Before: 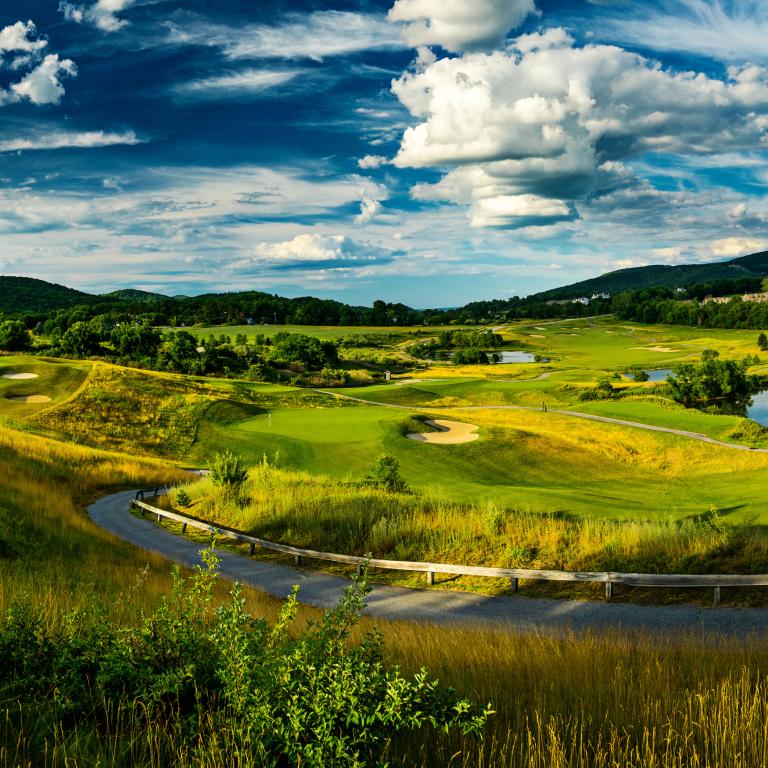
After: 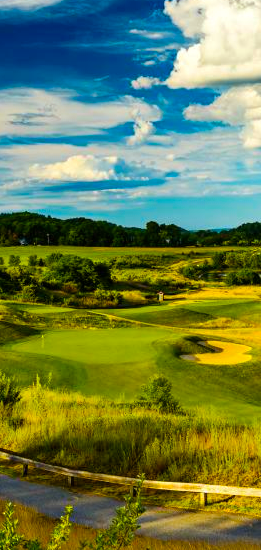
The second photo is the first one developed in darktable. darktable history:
crop and rotate: left 29.619%, top 10.366%, right 36.285%, bottom 17.95%
color balance rgb: power › chroma 1.037%, power › hue 26.47°, linear chroma grading › global chroma 25.33%, perceptual saturation grading › global saturation 29.937%
